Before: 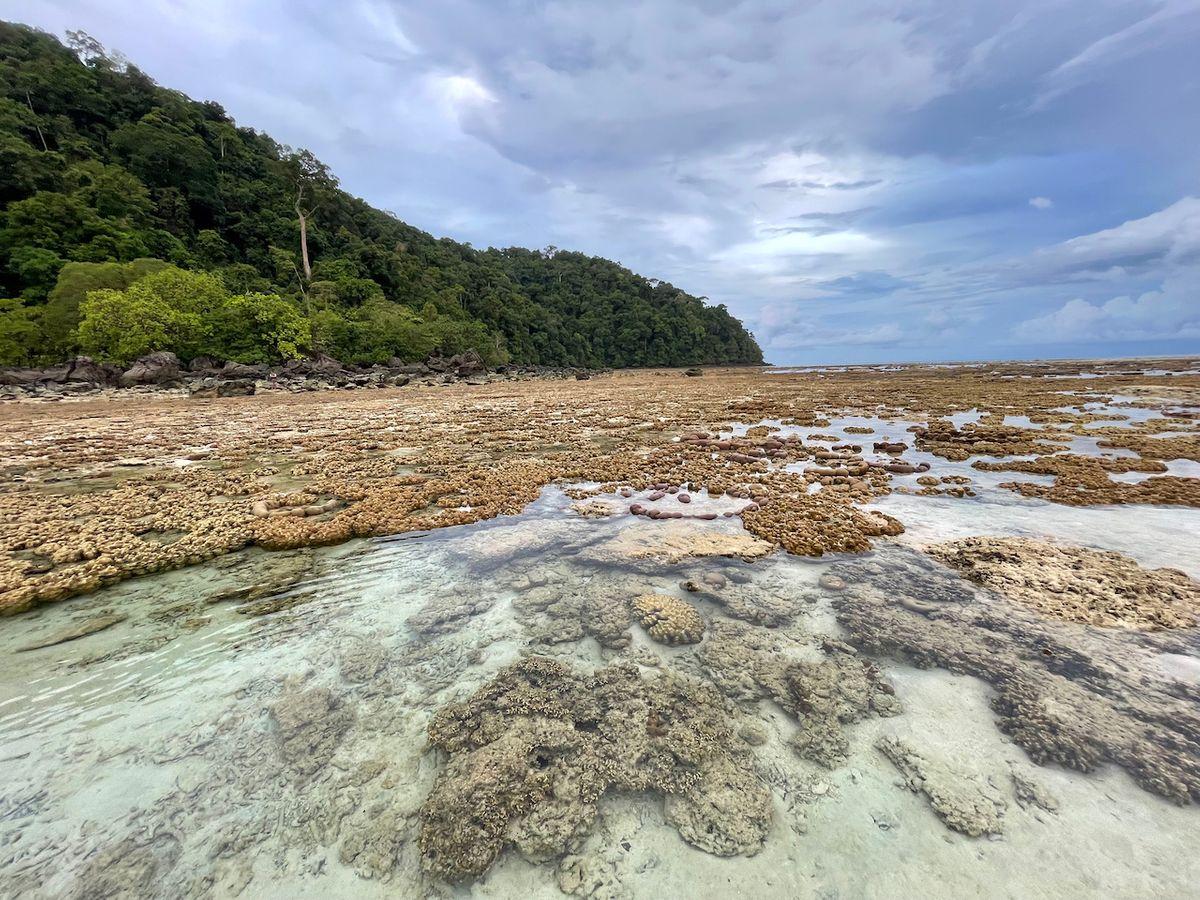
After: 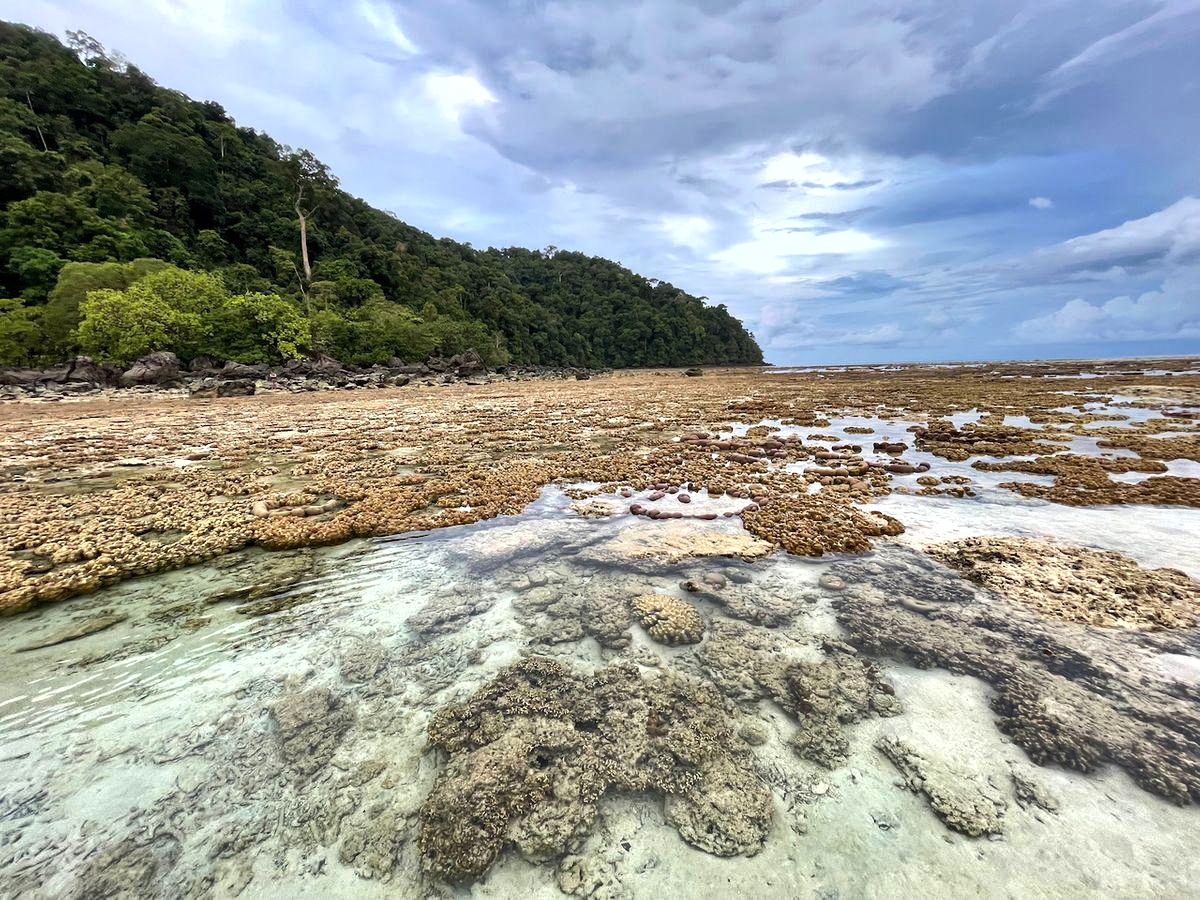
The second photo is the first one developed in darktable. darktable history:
tone equalizer: -8 EV -0.417 EV, -7 EV -0.389 EV, -6 EV -0.333 EV, -5 EV -0.222 EV, -3 EV 0.222 EV, -2 EV 0.333 EV, -1 EV 0.389 EV, +0 EV 0.417 EV, edges refinement/feathering 500, mask exposure compensation -1.57 EV, preserve details no
shadows and highlights: low approximation 0.01, soften with gaussian
